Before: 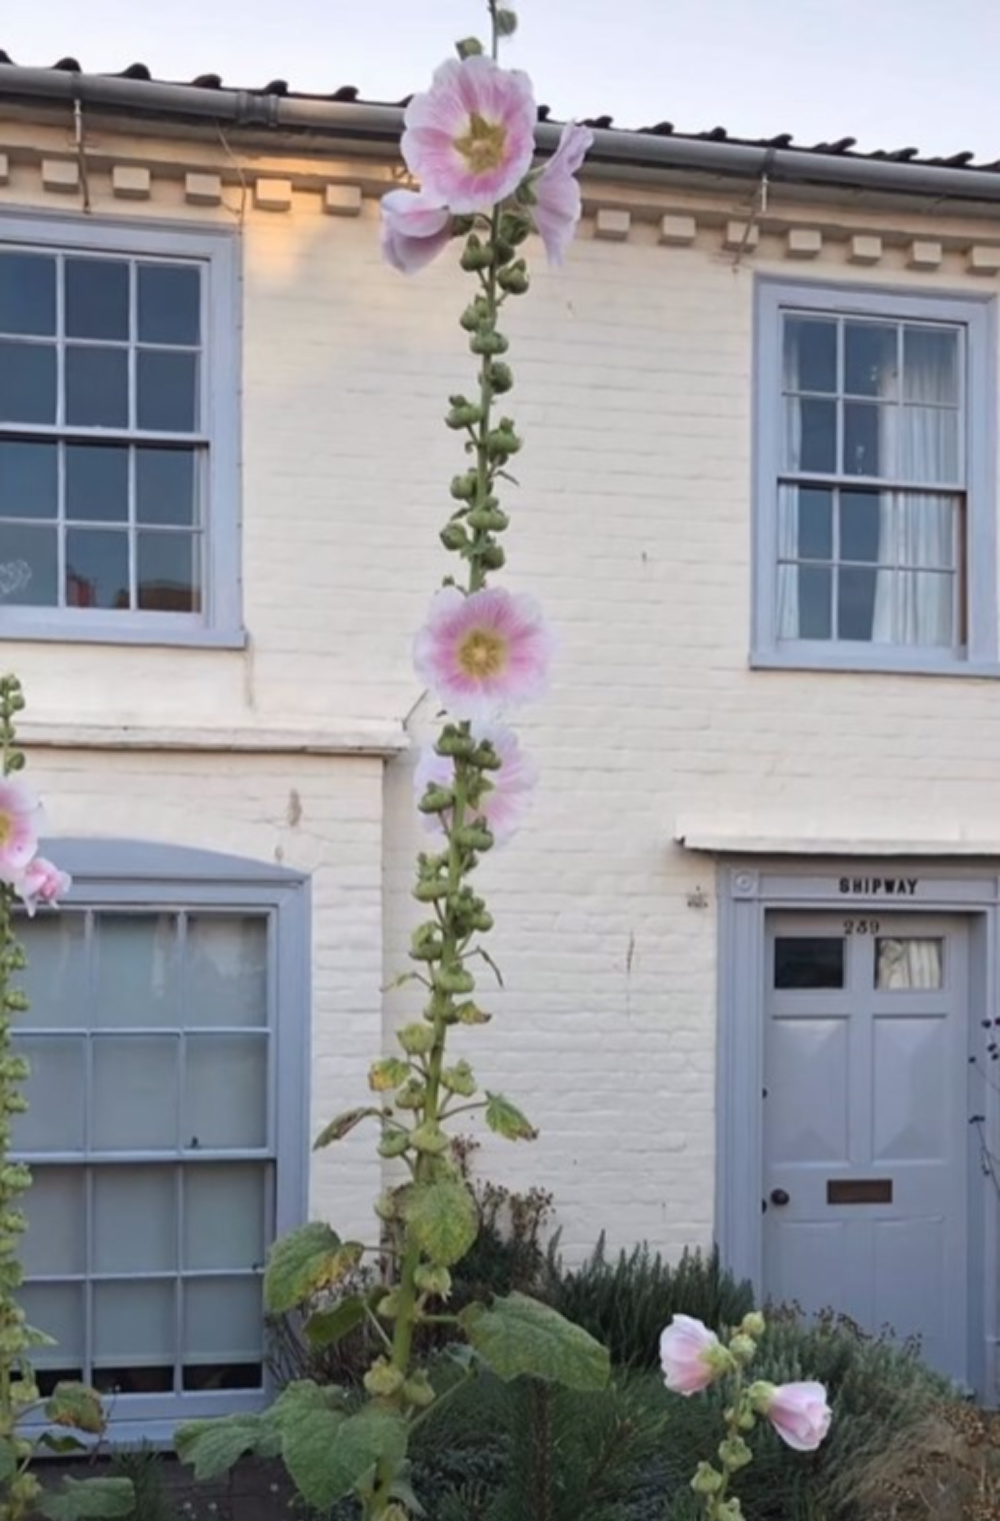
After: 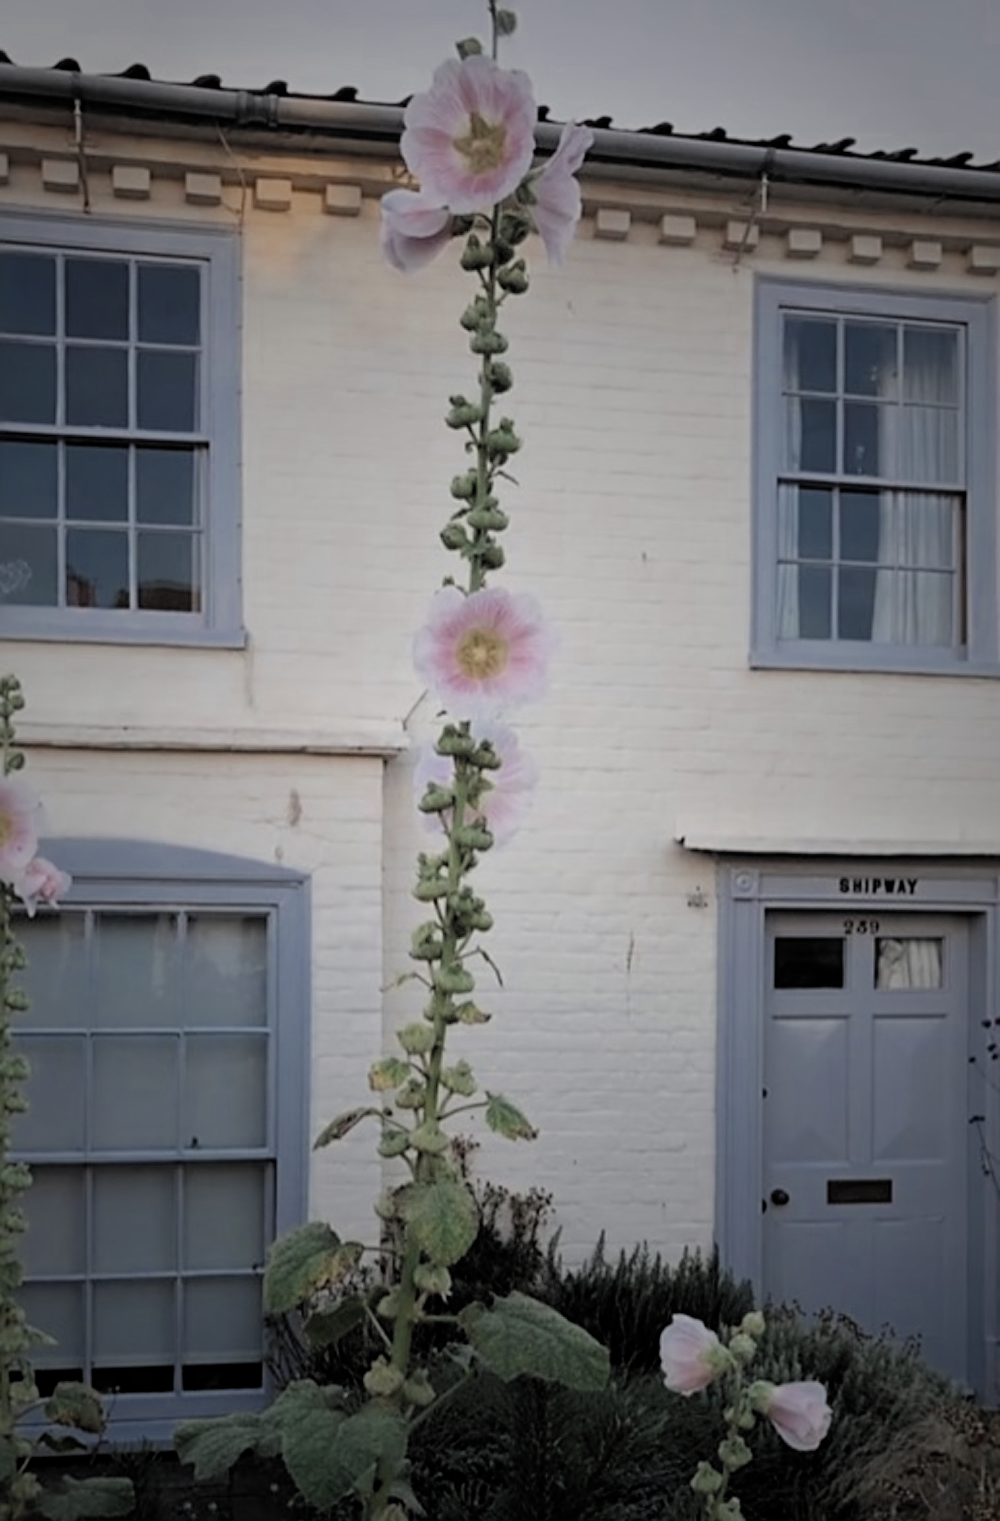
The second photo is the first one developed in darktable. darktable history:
color zones: curves: ch0 [(0, 0.5) (0.125, 0.4) (0.25, 0.5) (0.375, 0.4) (0.5, 0.4) (0.625, 0.35) (0.75, 0.35) (0.875, 0.5)]; ch1 [(0, 0.35) (0.125, 0.45) (0.25, 0.35) (0.375, 0.35) (0.5, 0.35) (0.625, 0.35) (0.75, 0.45) (0.875, 0.35)]; ch2 [(0, 0.6) (0.125, 0.5) (0.25, 0.5) (0.375, 0.6) (0.5, 0.6) (0.625, 0.5) (0.75, 0.5) (0.875, 0.5)], mix 23.83%
sharpen: on, module defaults
filmic rgb: black relative exposure -5.01 EV, white relative exposure 3.96 EV, threshold 5.94 EV, hardness 2.89, contrast 1.094, highlights saturation mix -20.38%, color science v6 (2022), enable highlight reconstruction true
vignetting: fall-off start 15.93%, fall-off radius 99.32%, brightness -0.584, saturation -0.114, width/height ratio 0.723
